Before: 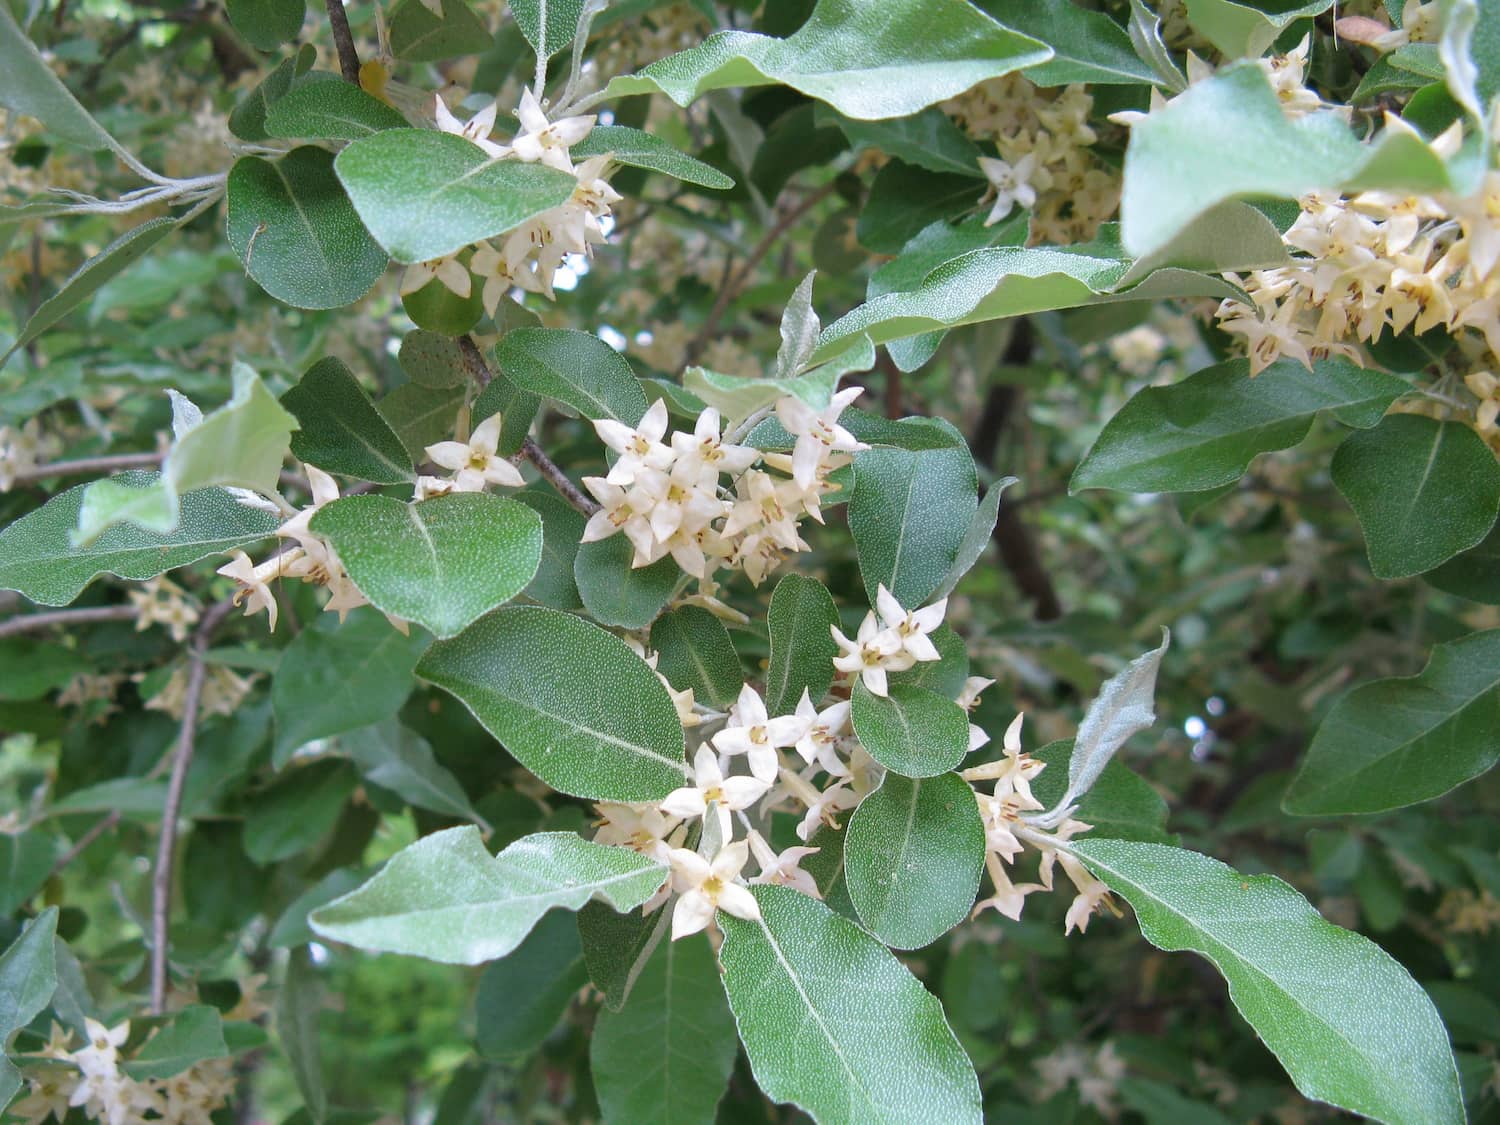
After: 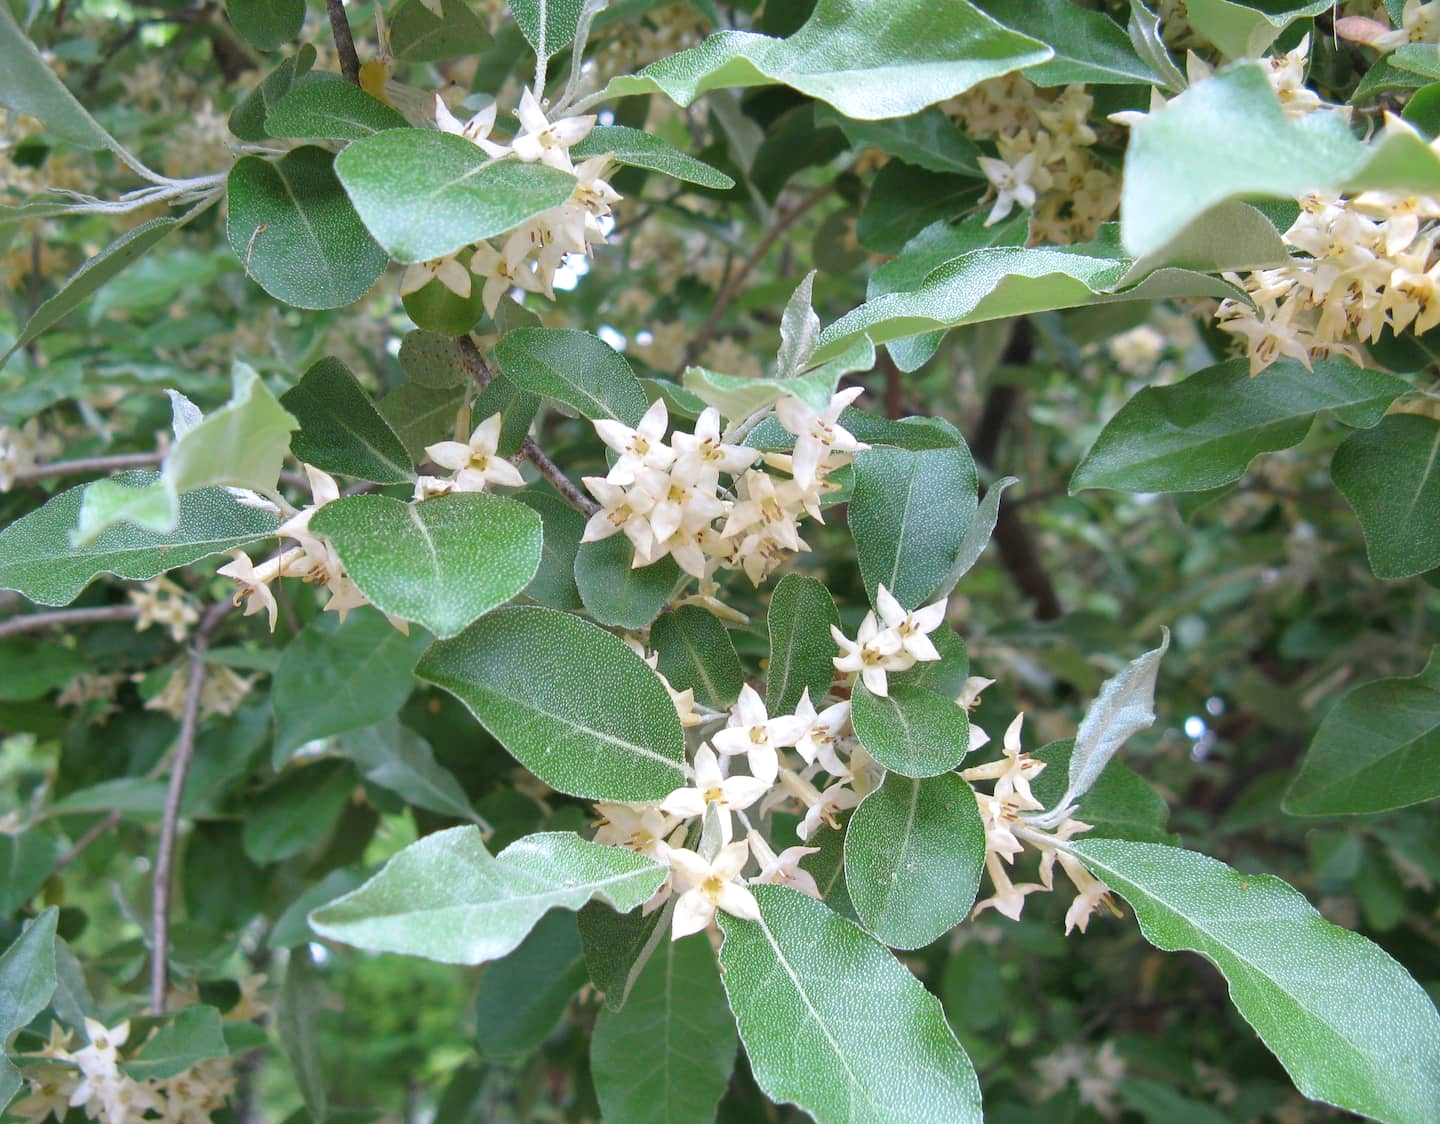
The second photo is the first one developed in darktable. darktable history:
crop: right 3.944%, bottom 0.045%
exposure: exposure 0.152 EV, compensate highlight preservation false
